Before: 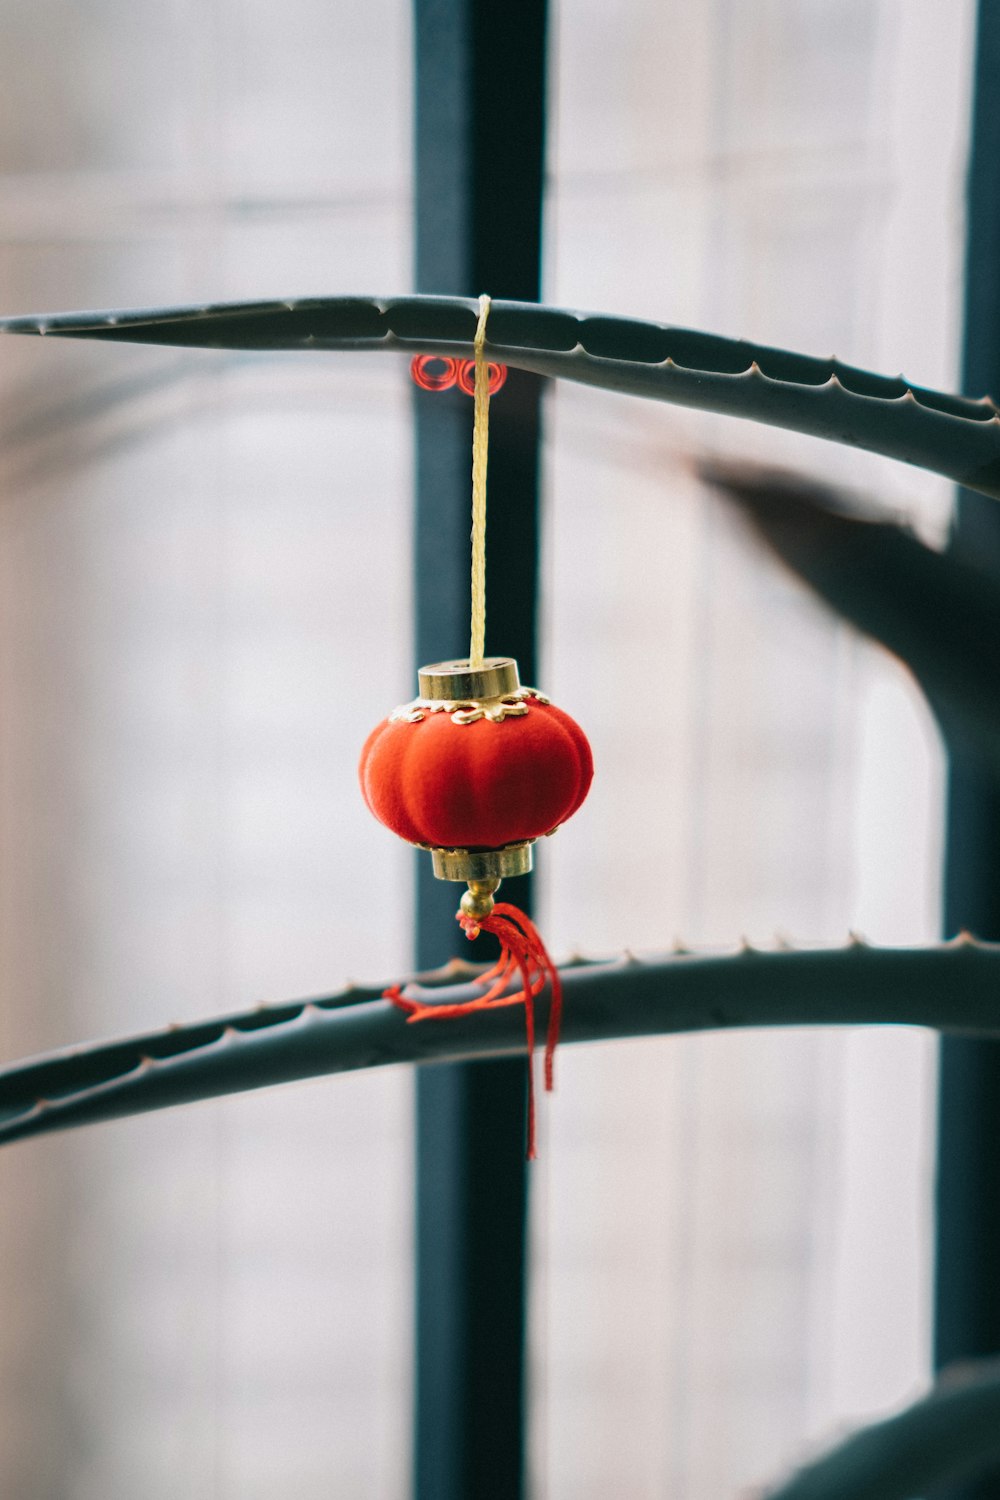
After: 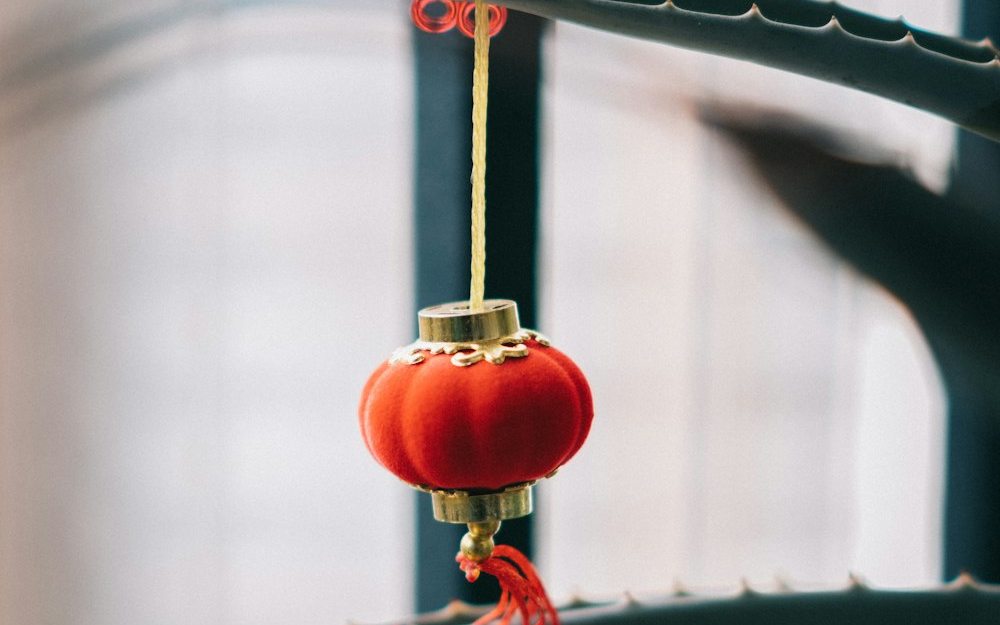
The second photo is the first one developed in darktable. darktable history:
crop and rotate: top 23.879%, bottom 34.4%
